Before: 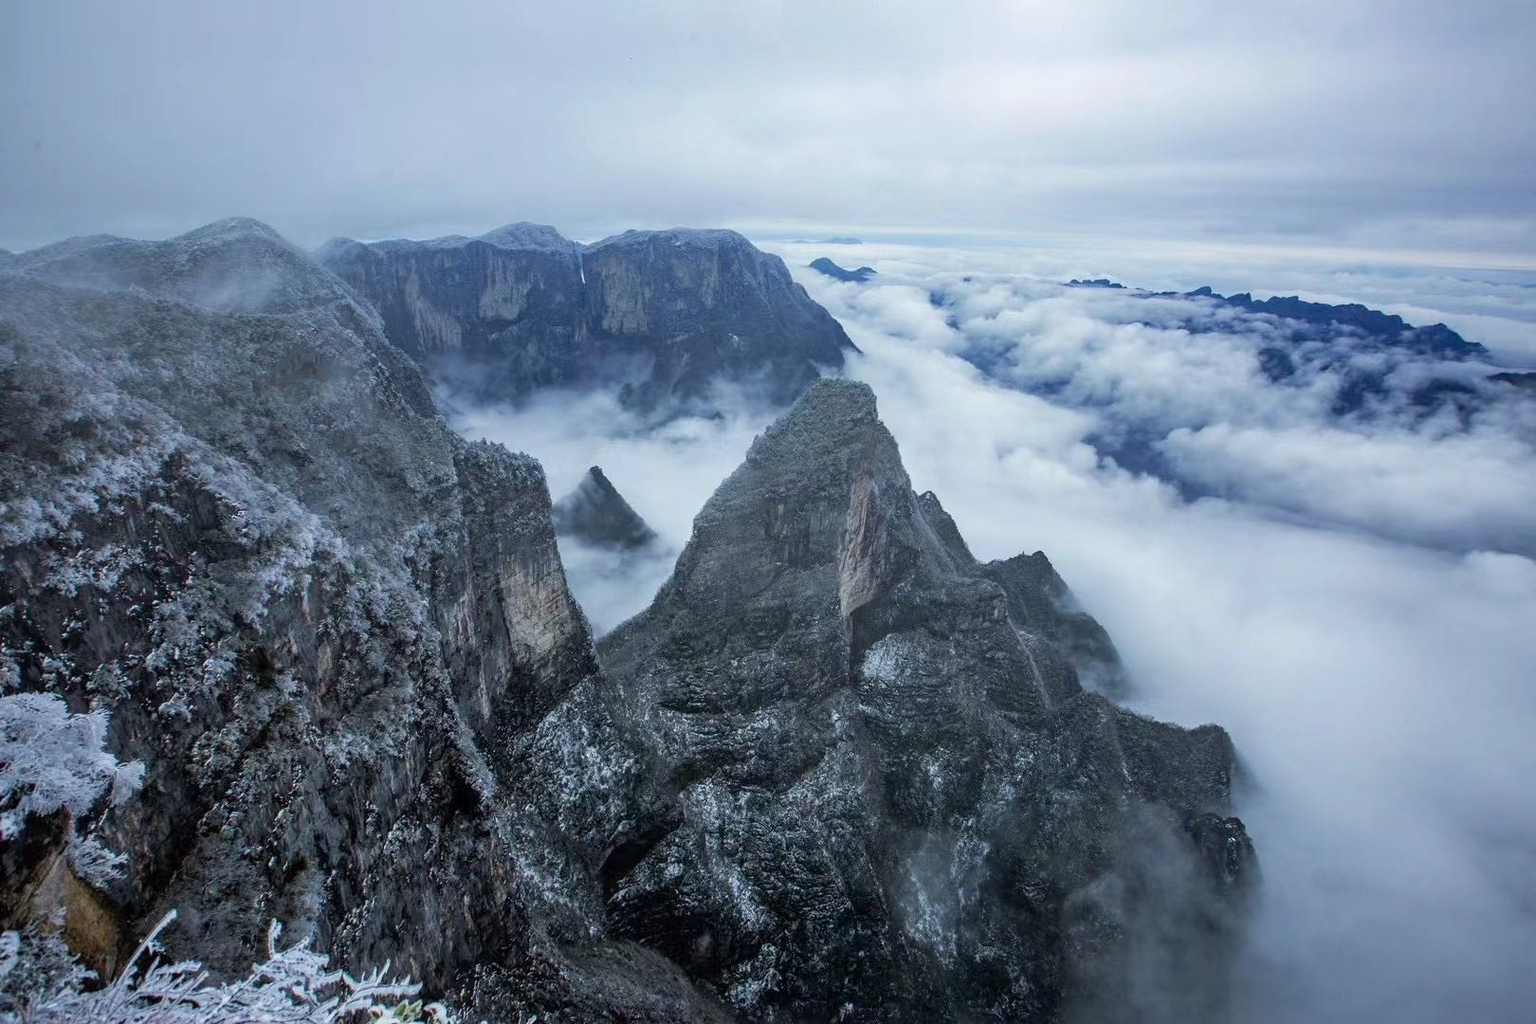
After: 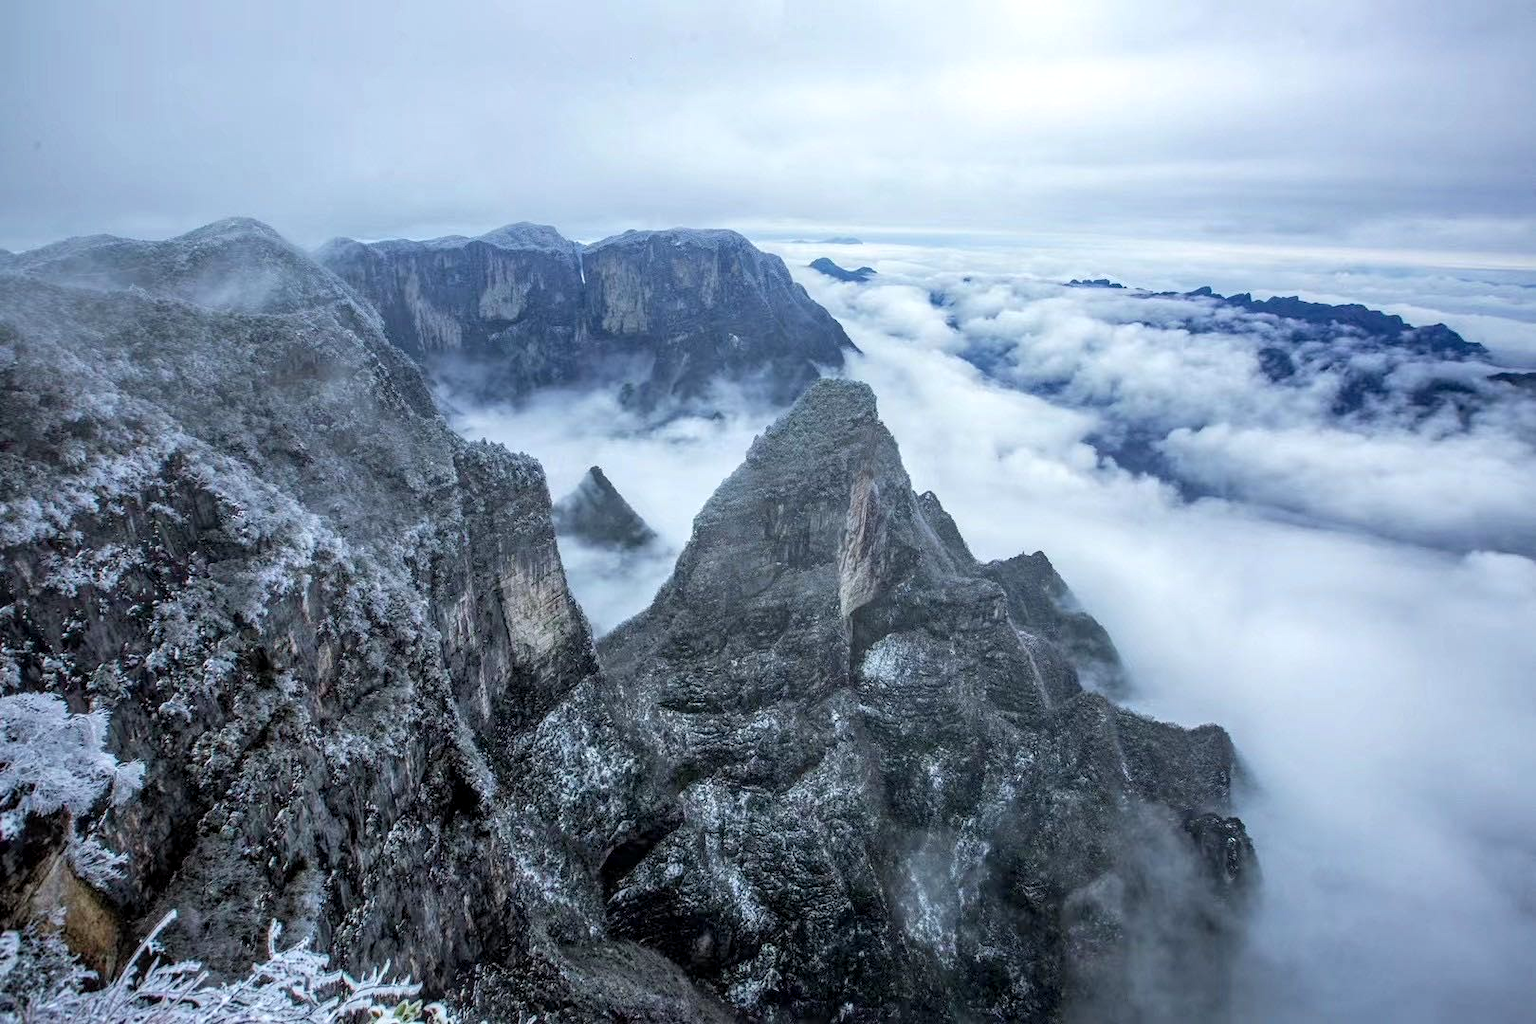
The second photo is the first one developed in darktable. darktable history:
exposure: compensate exposure bias true, compensate highlight preservation false
contrast brightness saturation: contrast 0.05, brightness 0.06, saturation 0.01
local contrast: on, module defaults
levels: mode automatic, black 0.023%, white 99.97%, levels [0.062, 0.494, 0.925]
